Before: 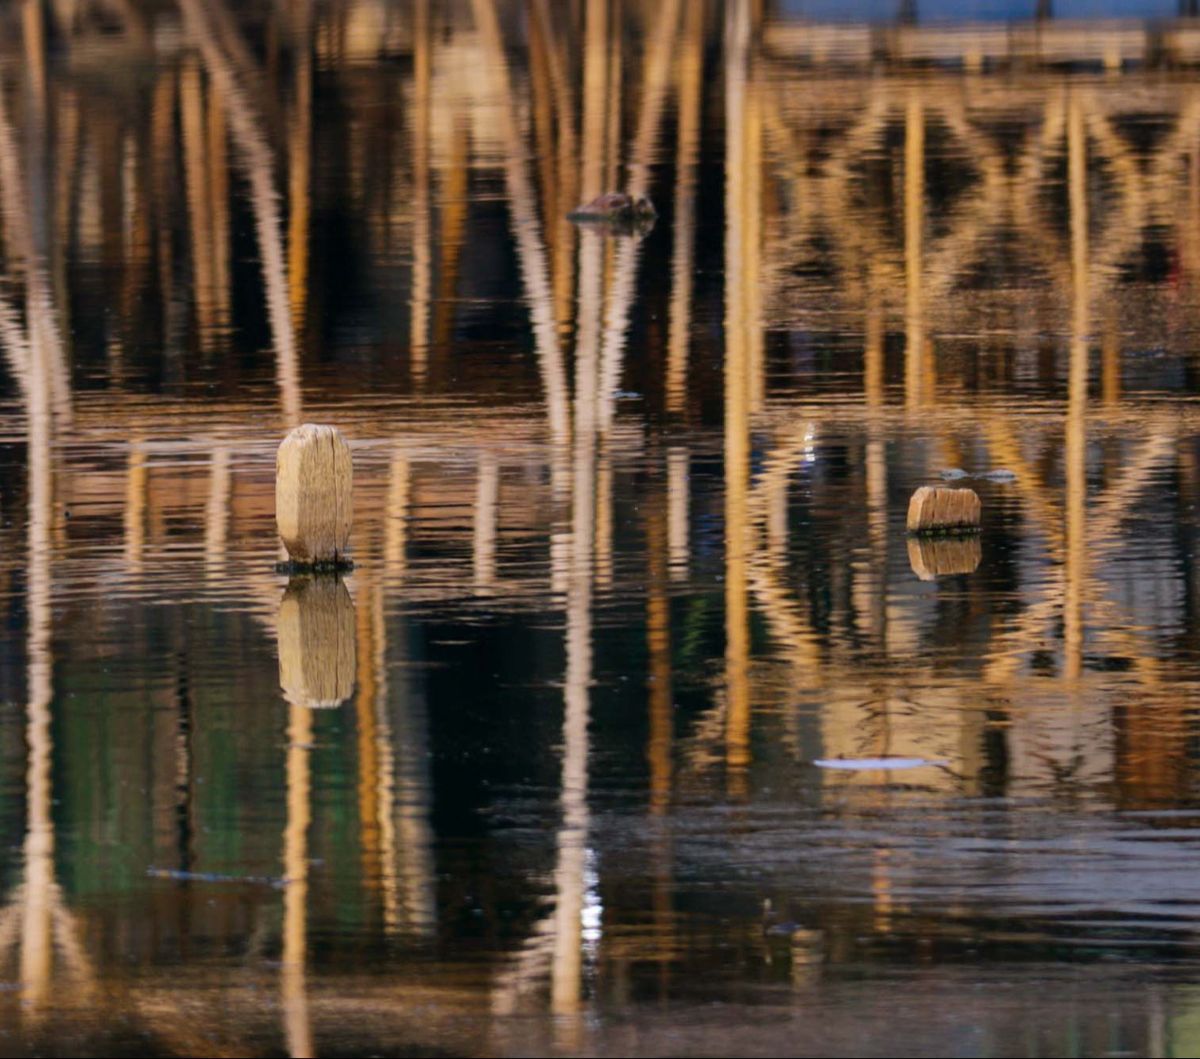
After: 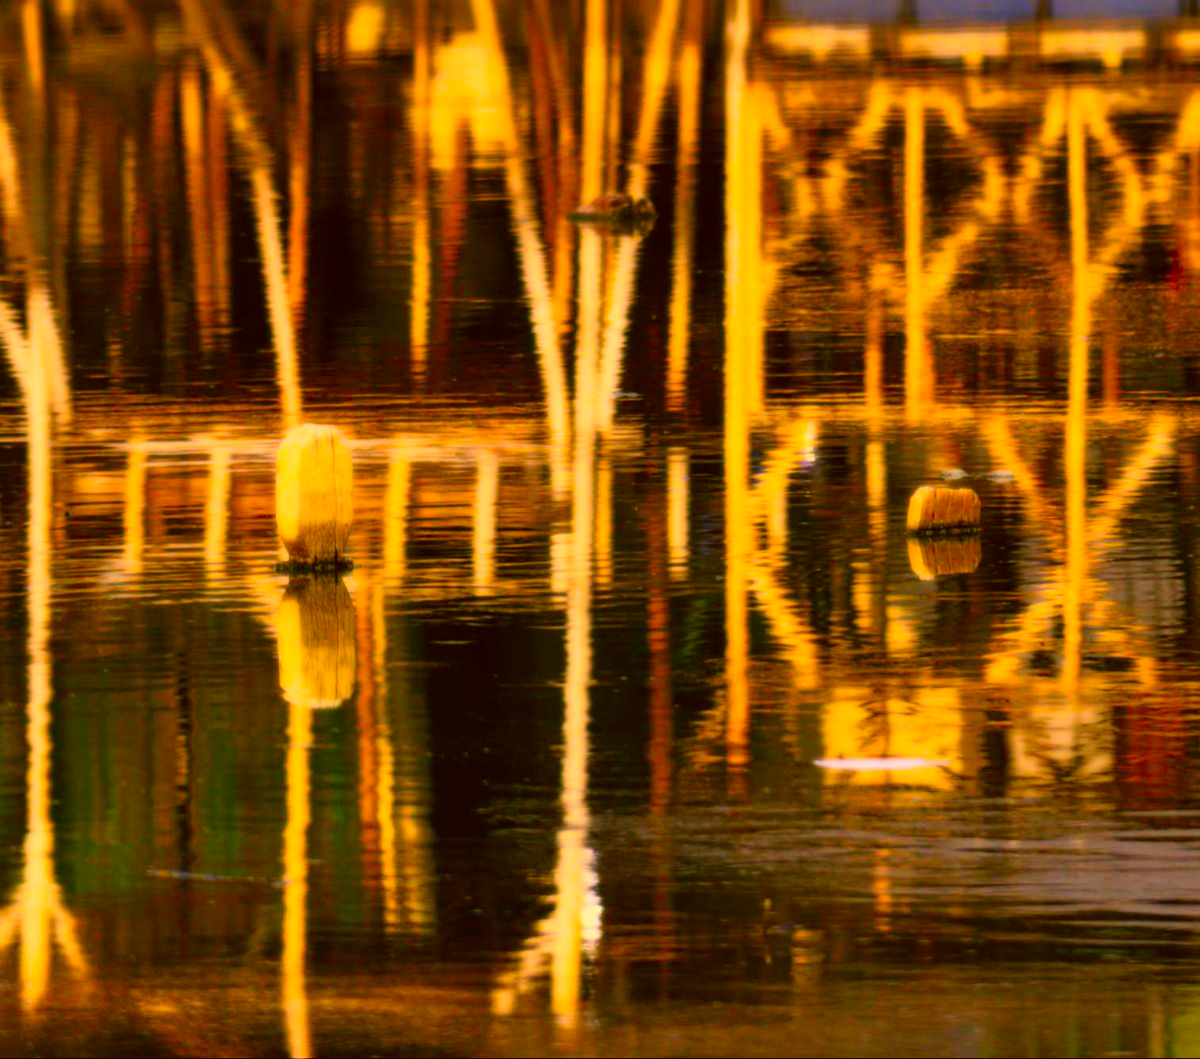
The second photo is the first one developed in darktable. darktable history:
color correction: highlights a* 10.44, highlights b* 30.04, shadows a* 2.73, shadows b* 17.51, saturation 1.72
bloom: size 0%, threshold 54.82%, strength 8.31%
exposure: exposure -0.048 EV, compensate highlight preservation false
